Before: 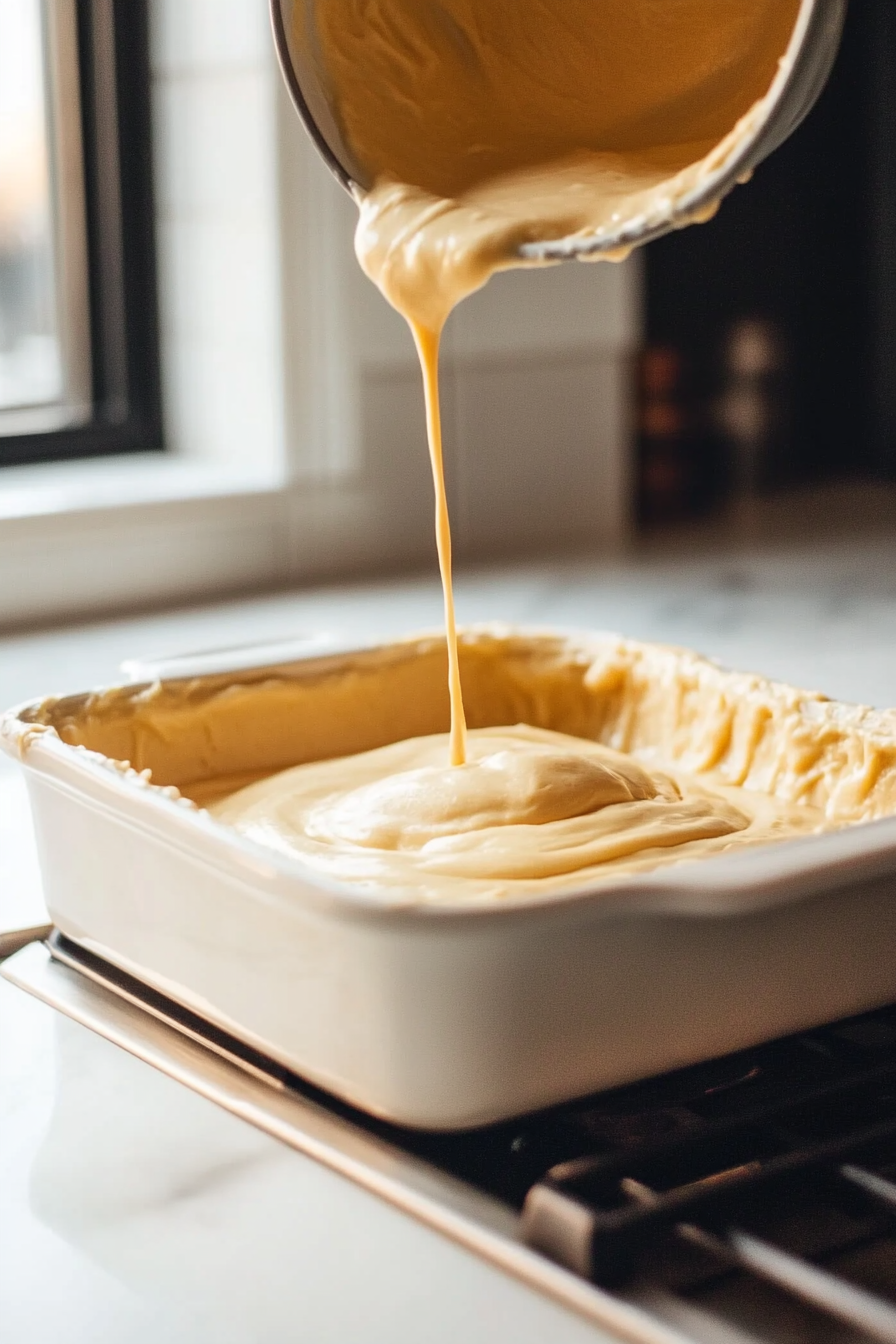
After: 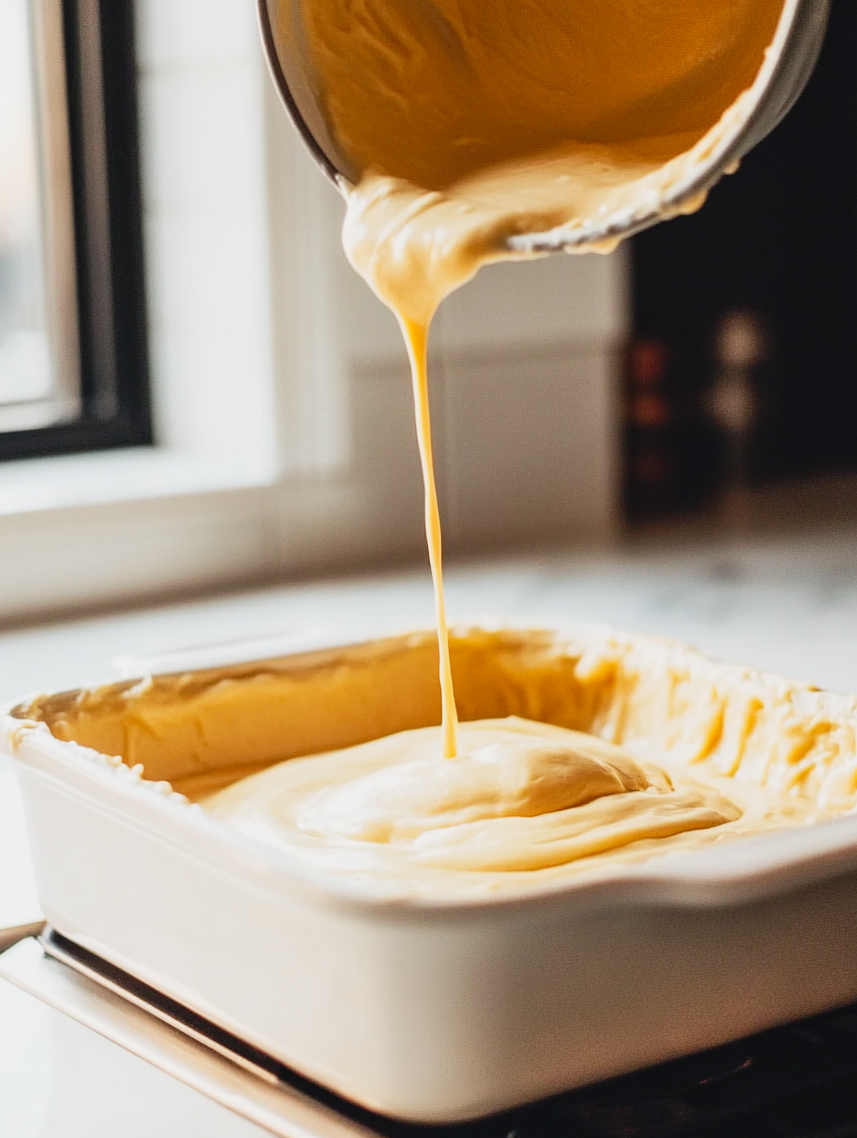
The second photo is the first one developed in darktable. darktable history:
crop and rotate: angle 0.442°, left 0.443%, right 2.749%, bottom 14.302%
tone curve: curves: ch0 [(0, 0.022) (0.114, 0.096) (0.282, 0.299) (0.456, 0.51) (0.613, 0.693) (0.786, 0.843) (0.999, 0.949)]; ch1 [(0, 0) (0.384, 0.365) (0.463, 0.447) (0.486, 0.474) (0.503, 0.5) (0.535, 0.522) (0.555, 0.546) (0.593, 0.599) (0.755, 0.793) (1, 1)]; ch2 [(0, 0) (0.369, 0.375) (0.449, 0.434) (0.501, 0.5) (0.528, 0.517) (0.561, 0.57) (0.612, 0.631) (0.668, 0.659) (1, 1)], preserve colors none
